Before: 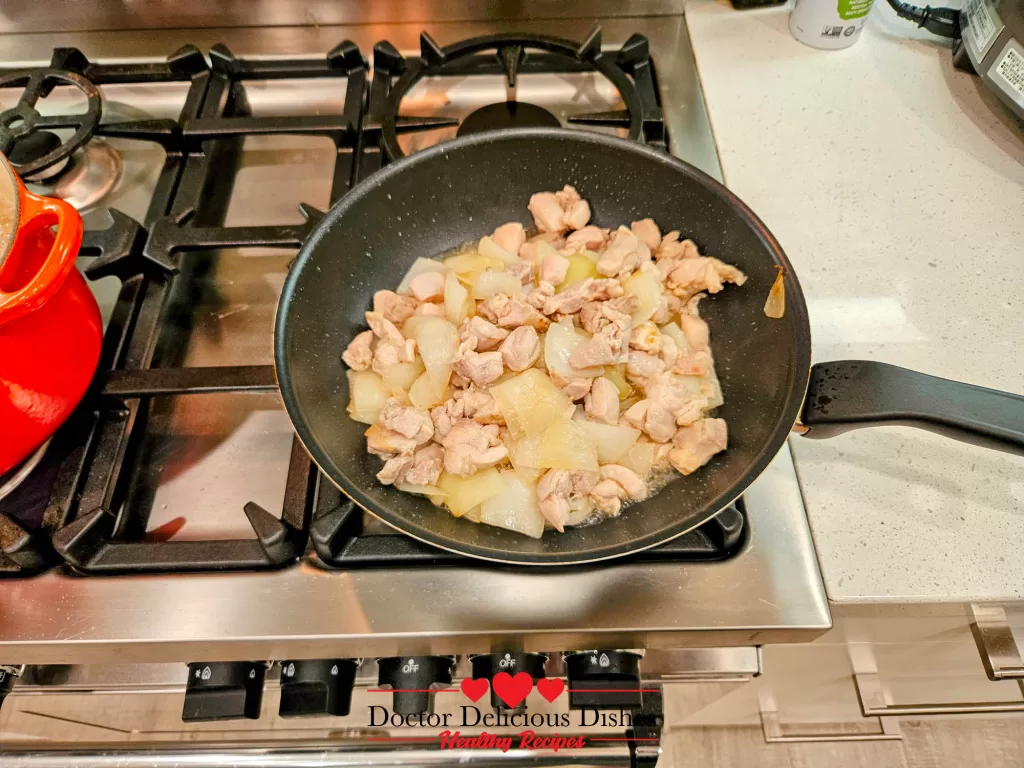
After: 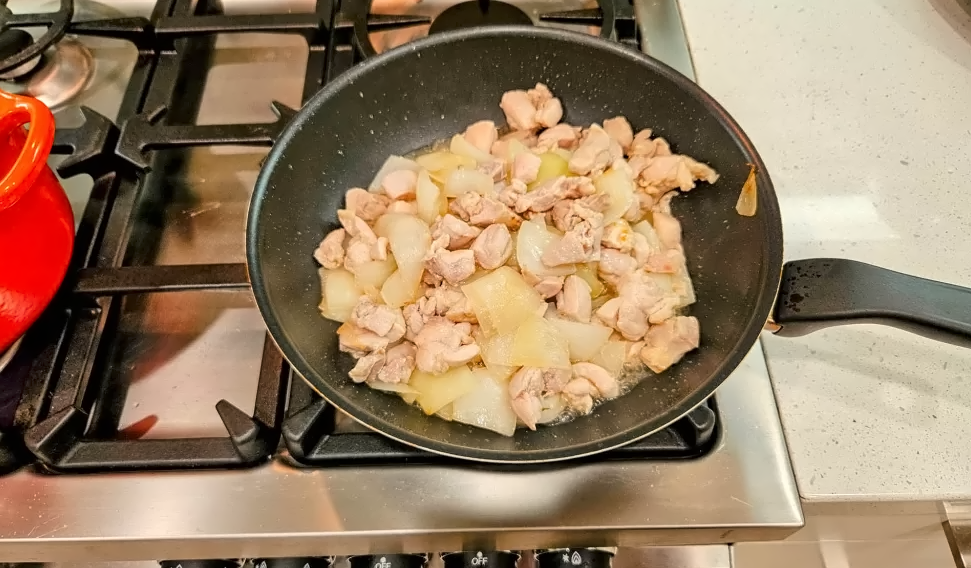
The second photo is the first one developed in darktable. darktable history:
crop and rotate: left 2.793%, top 13.374%, right 2.374%, bottom 12.642%
contrast equalizer: y [[0.5 ×4, 0.524, 0.59], [0.5 ×6], [0.5 ×6], [0, 0, 0, 0.01, 0.045, 0.012], [0, 0, 0, 0.044, 0.195, 0.131]]
